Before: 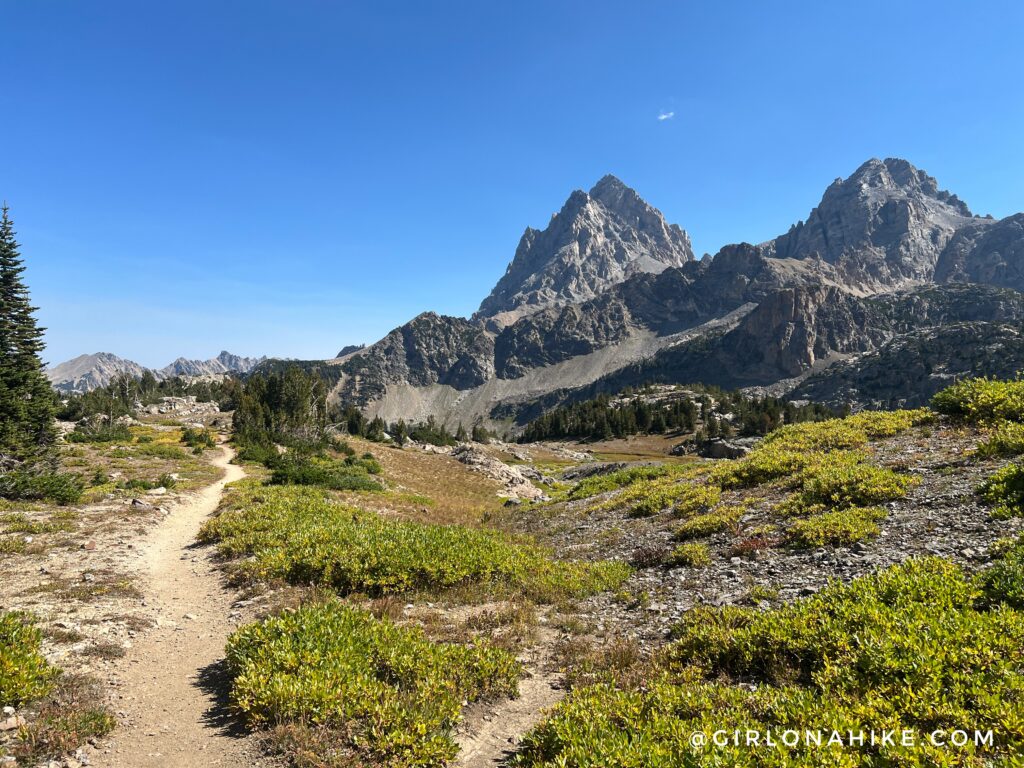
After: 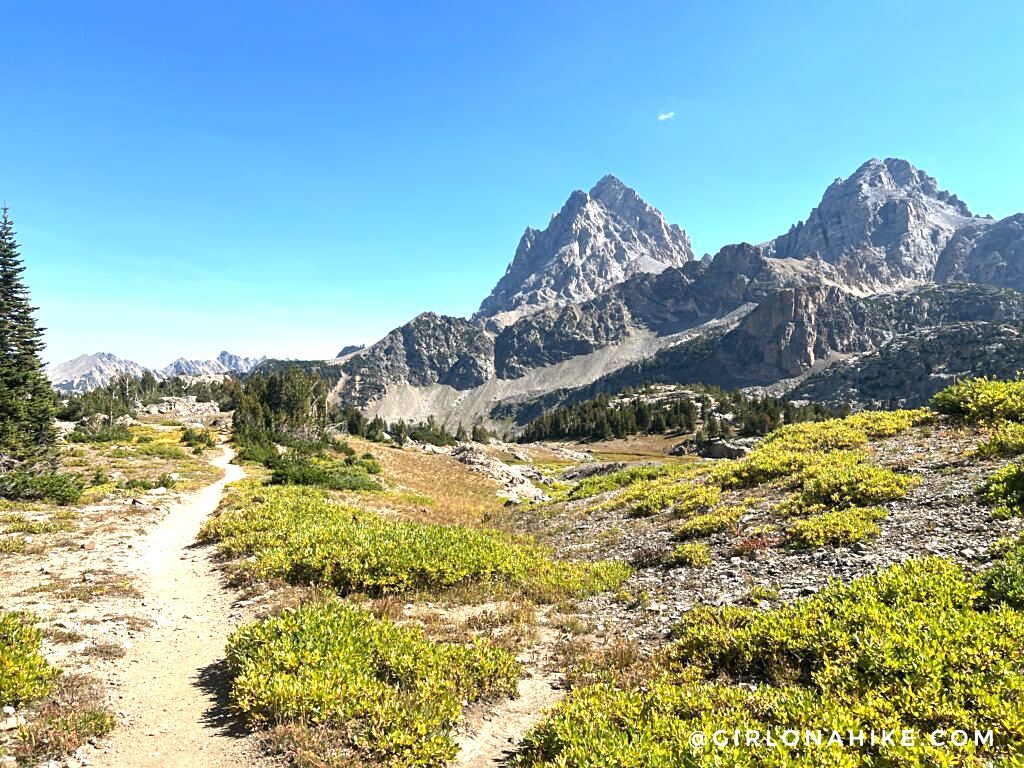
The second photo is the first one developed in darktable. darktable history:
exposure: black level correction 0, exposure 0.891 EV, compensate highlight preservation false
sharpen: amount 0.212
